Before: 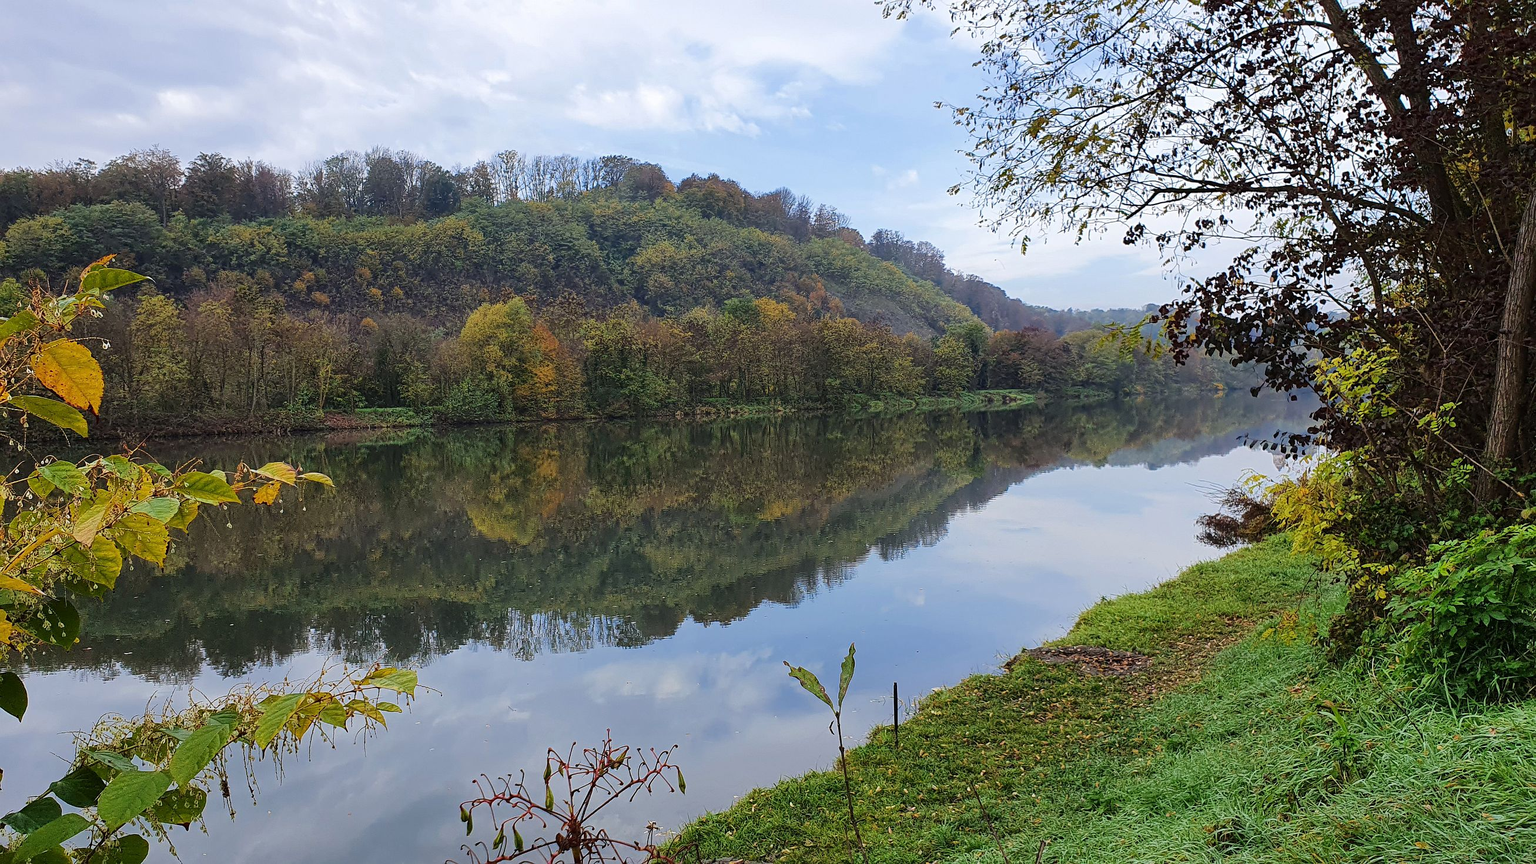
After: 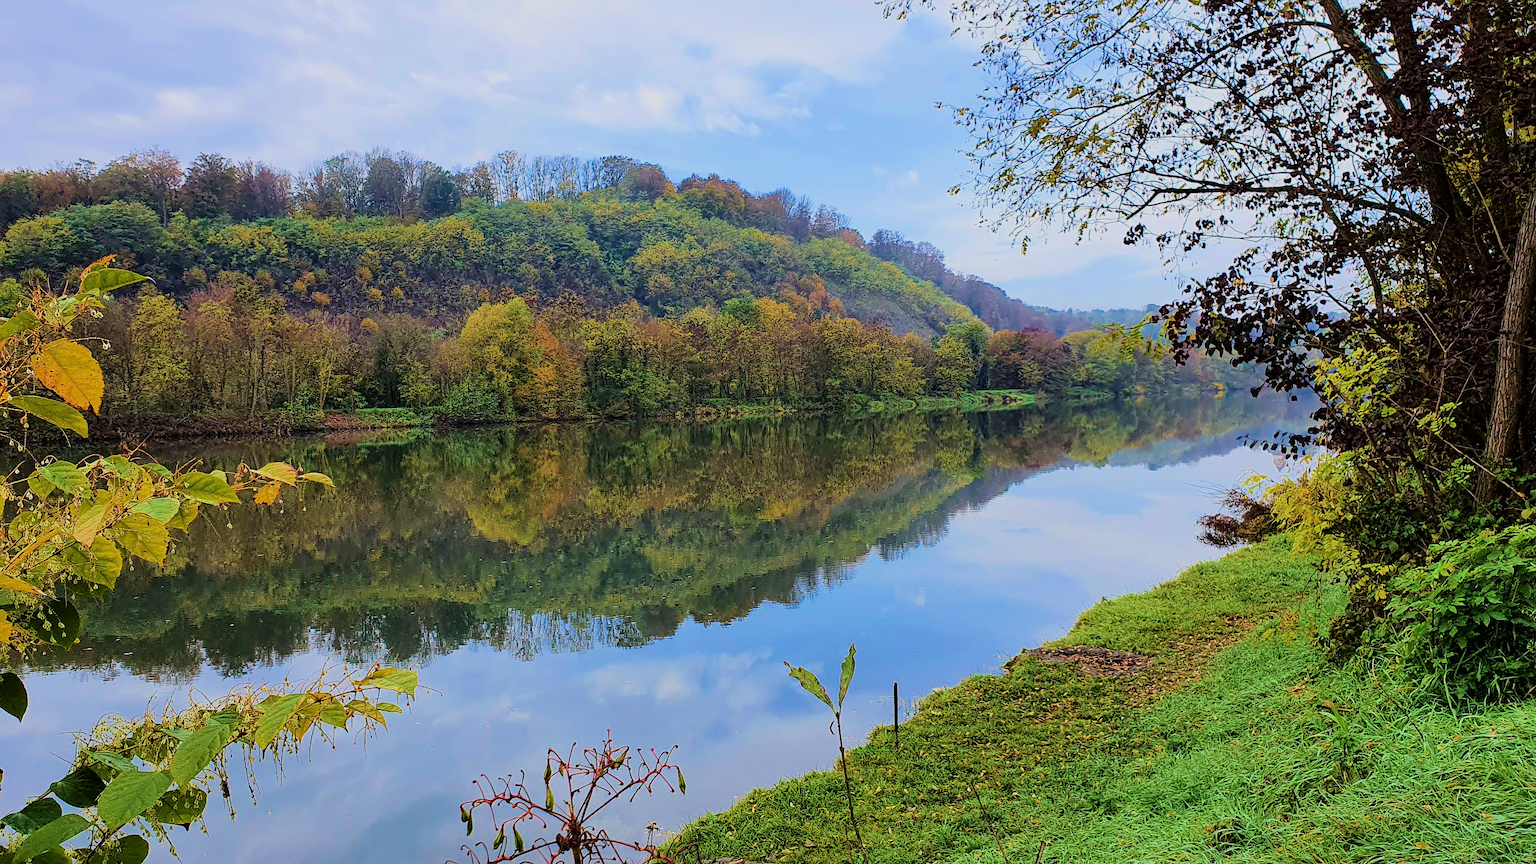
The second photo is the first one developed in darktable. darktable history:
velvia: strength 74%
exposure: black level correction 0.001, exposure 0.5 EV, compensate exposure bias true, compensate highlight preservation false
filmic rgb: black relative exposure -7.15 EV, white relative exposure 5.36 EV, hardness 3.02, color science v6 (2022)
